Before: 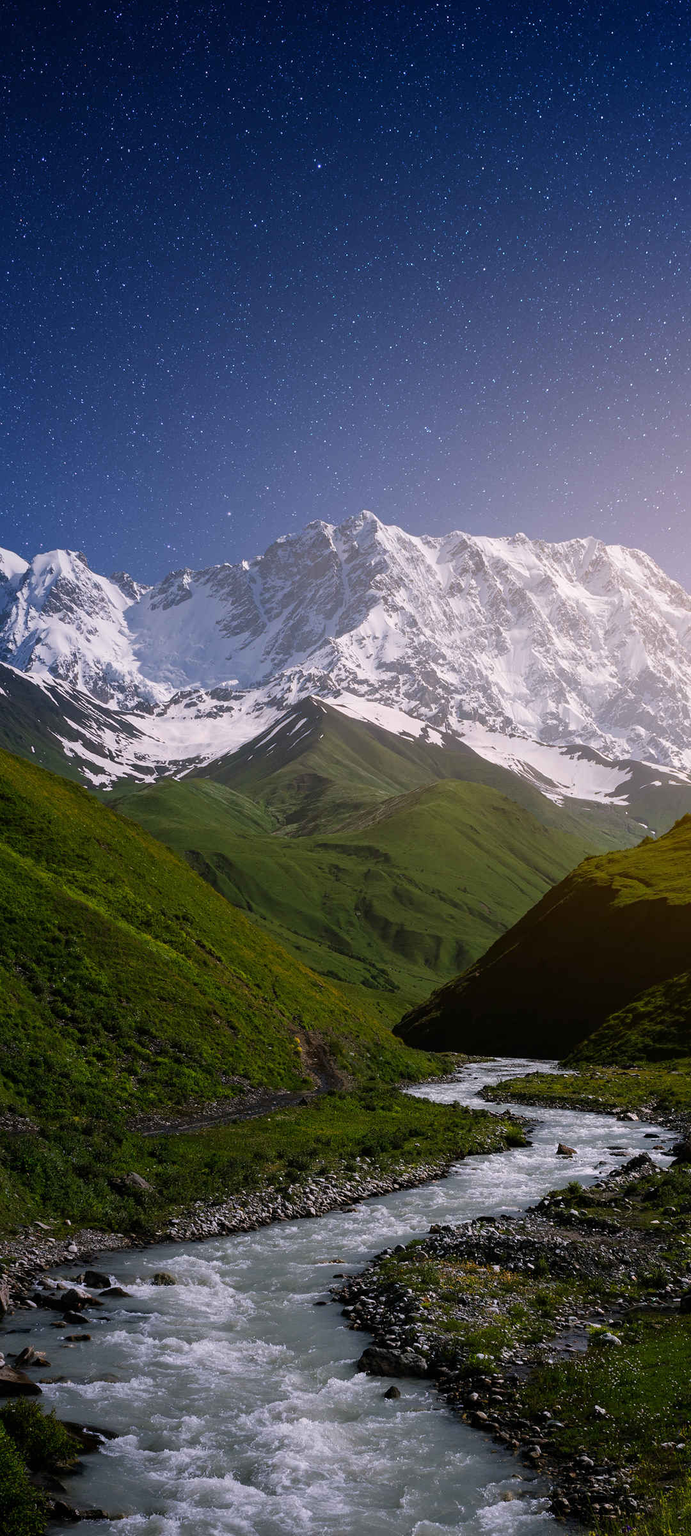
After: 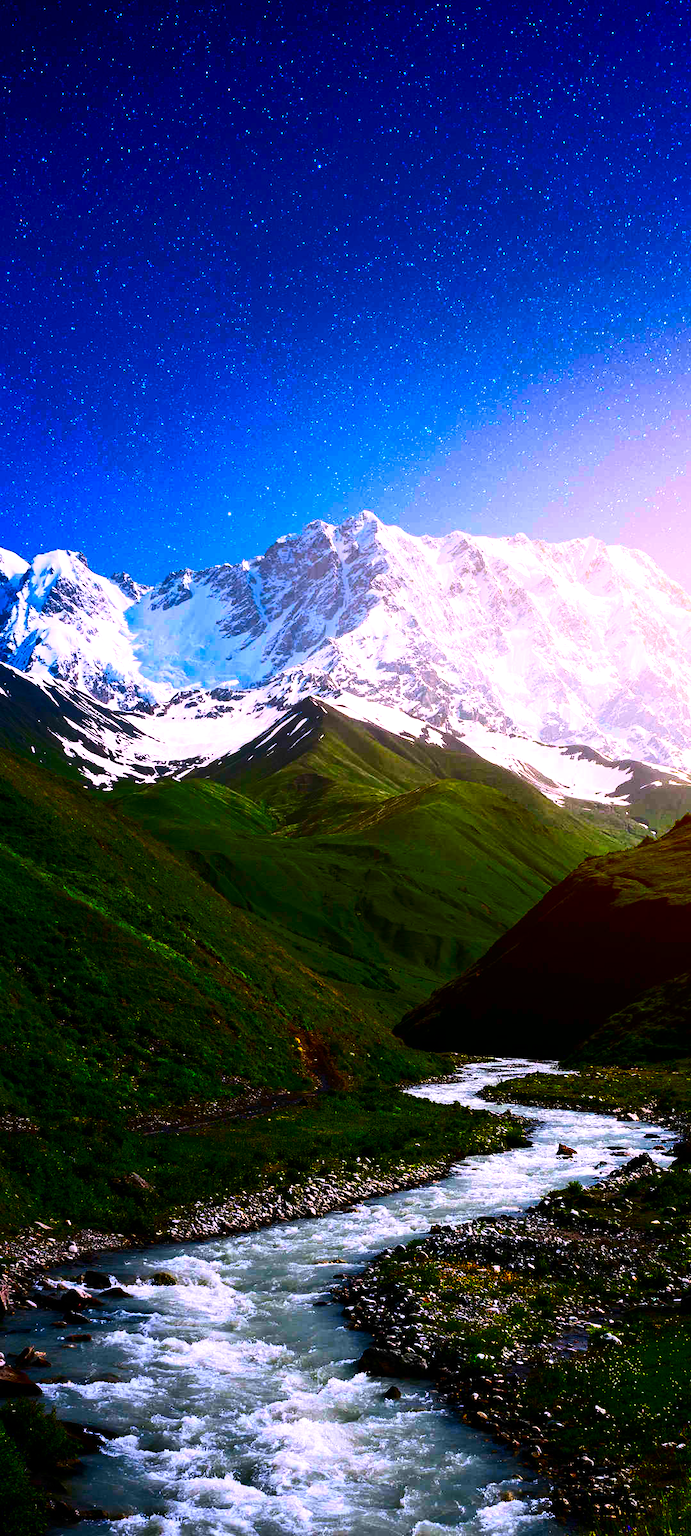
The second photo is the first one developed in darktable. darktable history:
contrast brightness saturation: contrast 0.28
exposure: black level correction 0.001, compensate highlight preservation false
tone equalizer: -8 EV -1.08 EV, -7 EV -1.01 EV, -6 EV -0.867 EV, -5 EV -0.578 EV, -3 EV 0.578 EV, -2 EV 0.867 EV, -1 EV 1.01 EV, +0 EV 1.08 EV, edges refinement/feathering 500, mask exposure compensation -1.57 EV, preserve details no
color correction: saturation 3
